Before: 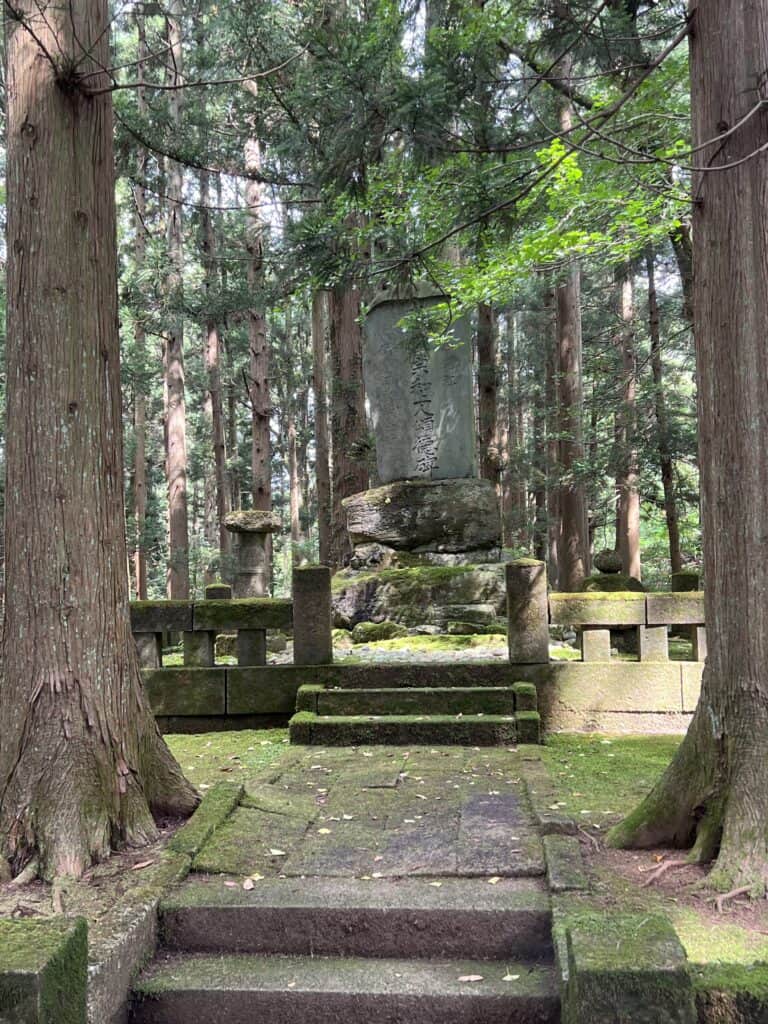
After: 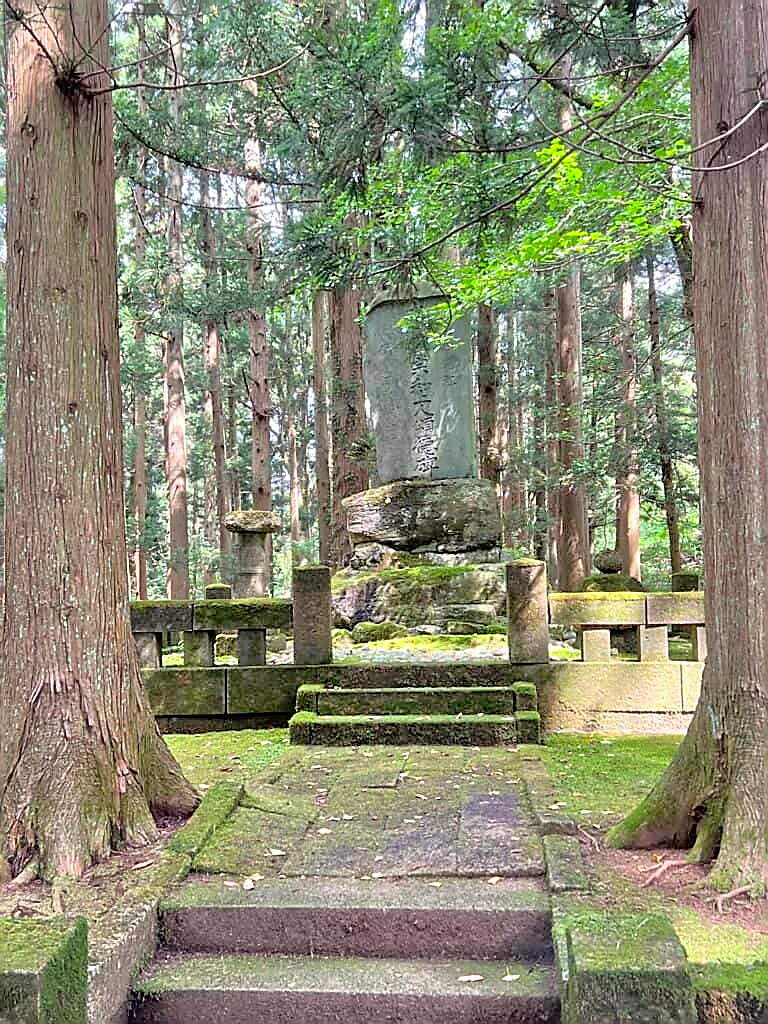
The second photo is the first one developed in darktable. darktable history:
contrast brightness saturation: contrast 0.04, saturation 0.16
tone equalizer: -7 EV 0.15 EV, -6 EV 0.6 EV, -5 EV 1.15 EV, -4 EV 1.33 EV, -3 EV 1.15 EV, -2 EV 0.6 EV, -1 EV 0.15 EV, mask exposure compensation -0.5 EV
sharpen: radius 1.4, amount 1.25, threshold 0.7
